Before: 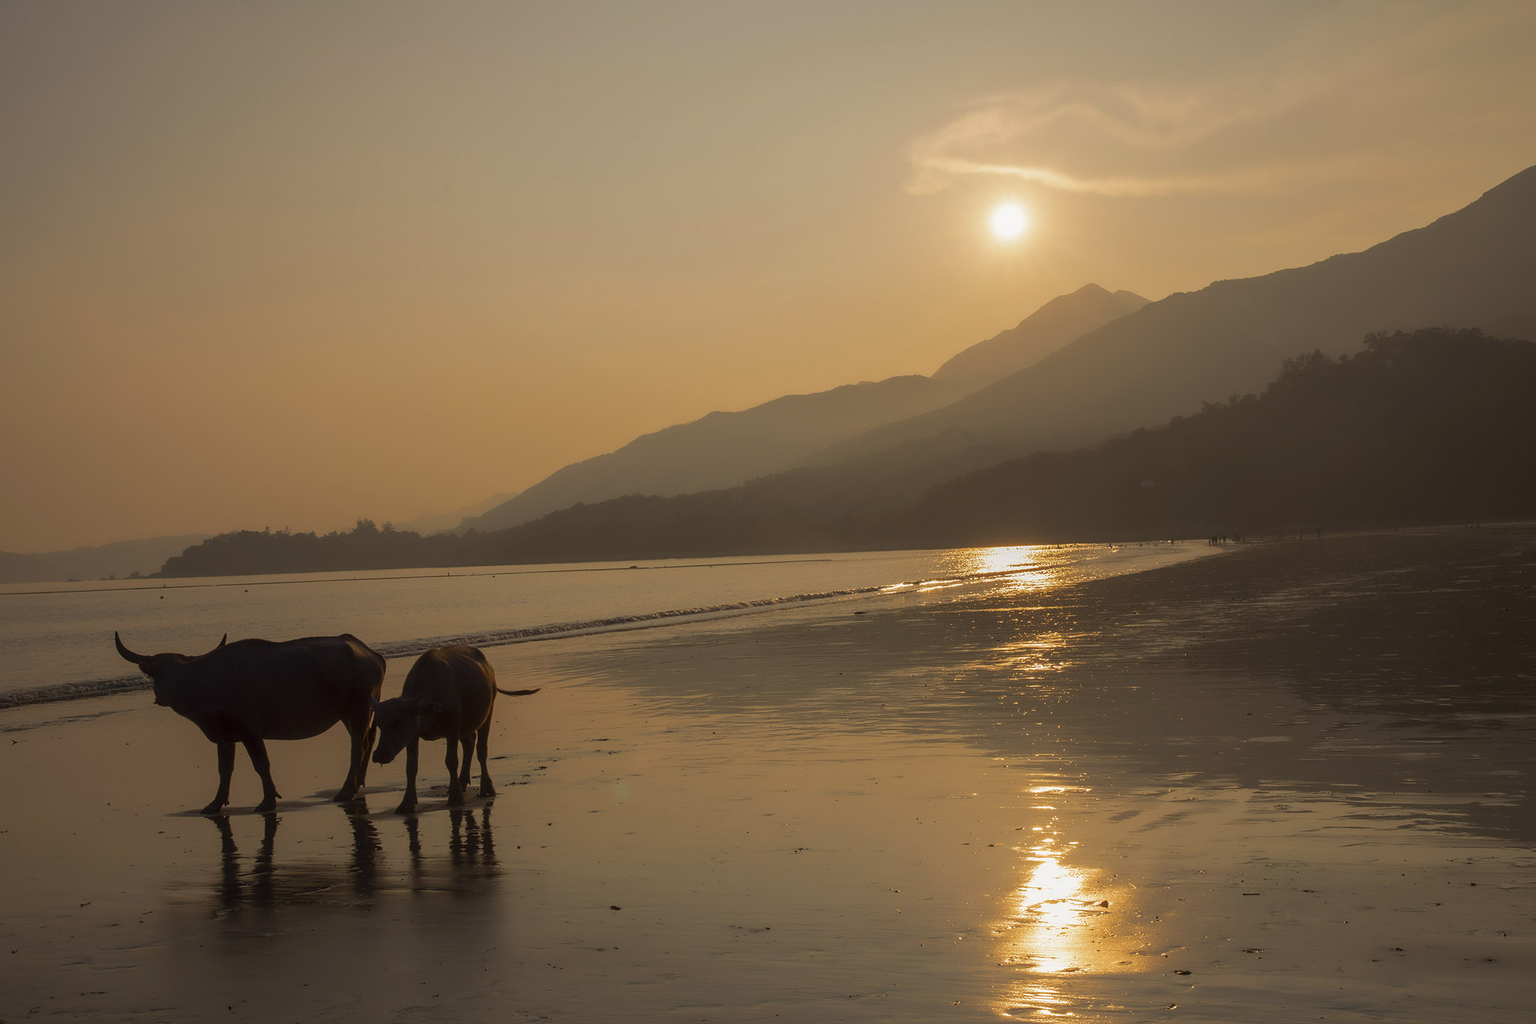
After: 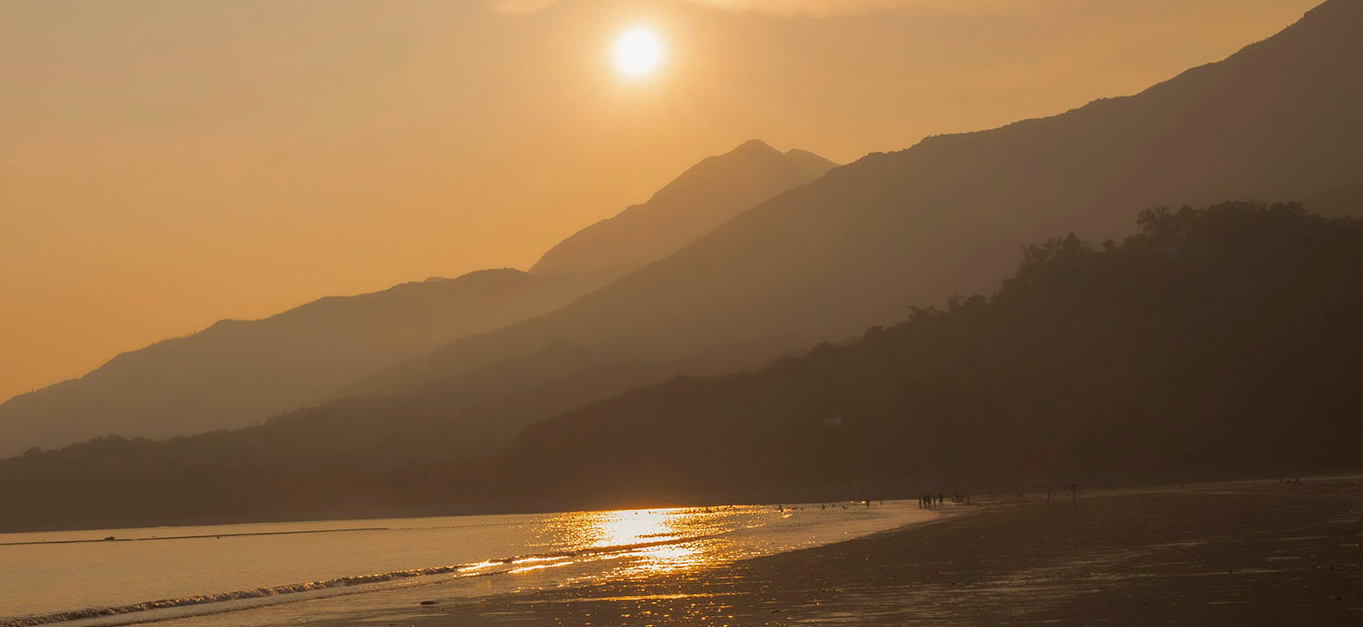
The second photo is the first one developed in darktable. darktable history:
contrast brightness saturation: saturation 0.126
crop: left 36.177%, top 18.052%, right 0.712%, bottom 38.402%
